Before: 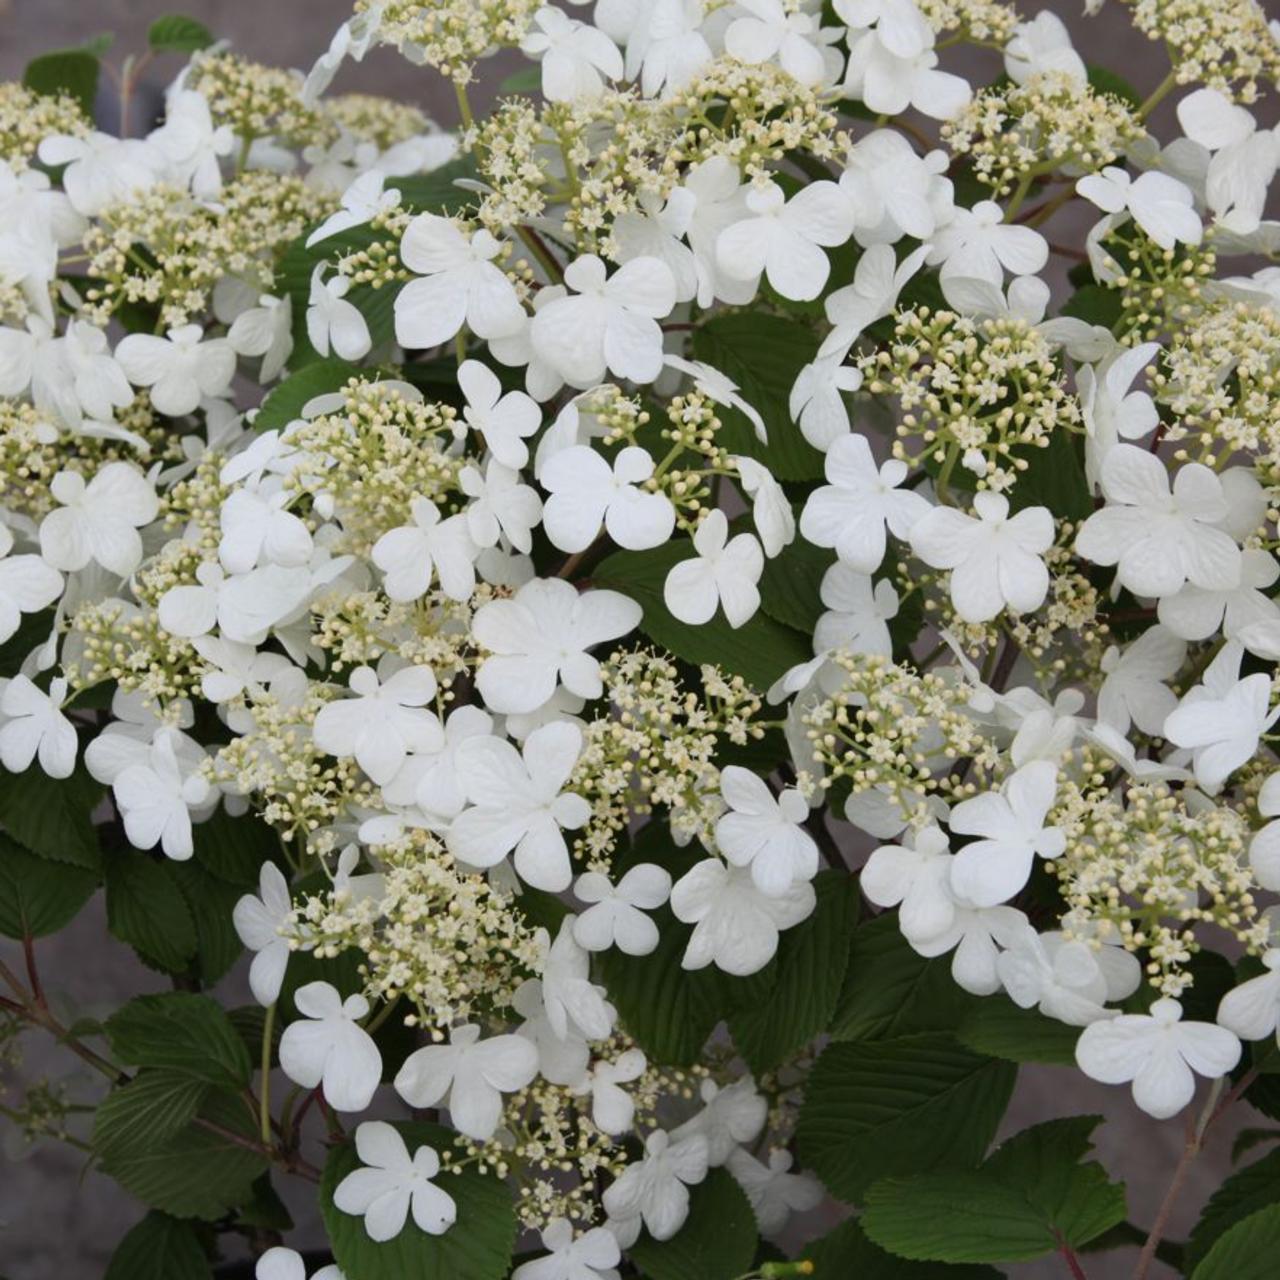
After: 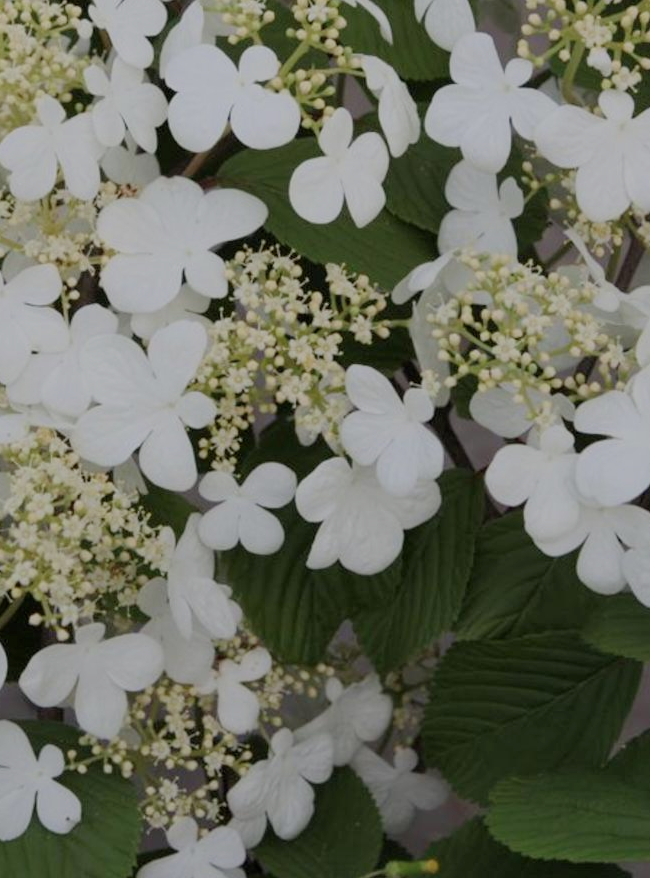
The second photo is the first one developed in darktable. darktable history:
crop and rotate: left 29.352%, top 31.381%, right 19.829%
filmic rgb: middle gray luminance 4.49%, black relative exposure -13 EV, white relative exposure 5.03 EV, target black luminance 0%, hardness 5.17, latitude 59.54%, contrast 0.773, highlights saturation mix 5.81%, shadows ↔ highlights balance 25.33%
